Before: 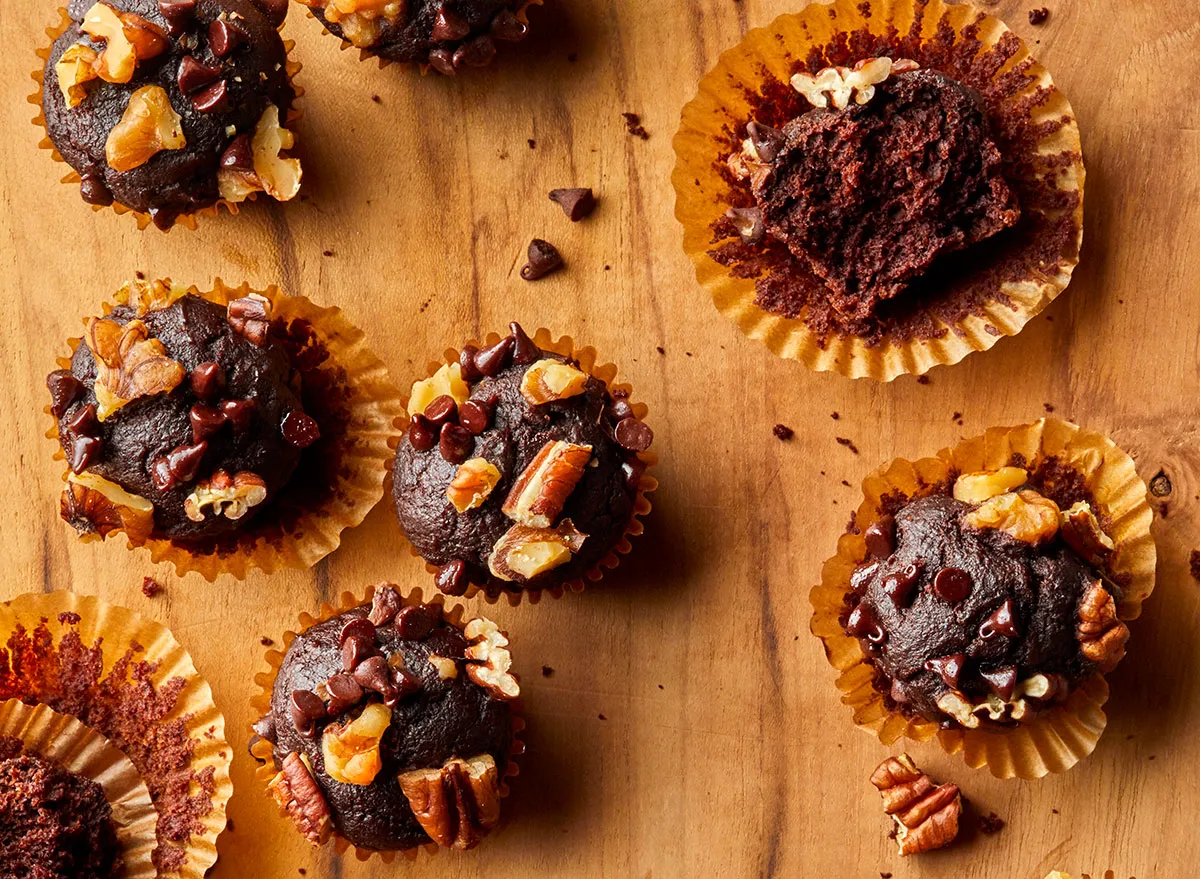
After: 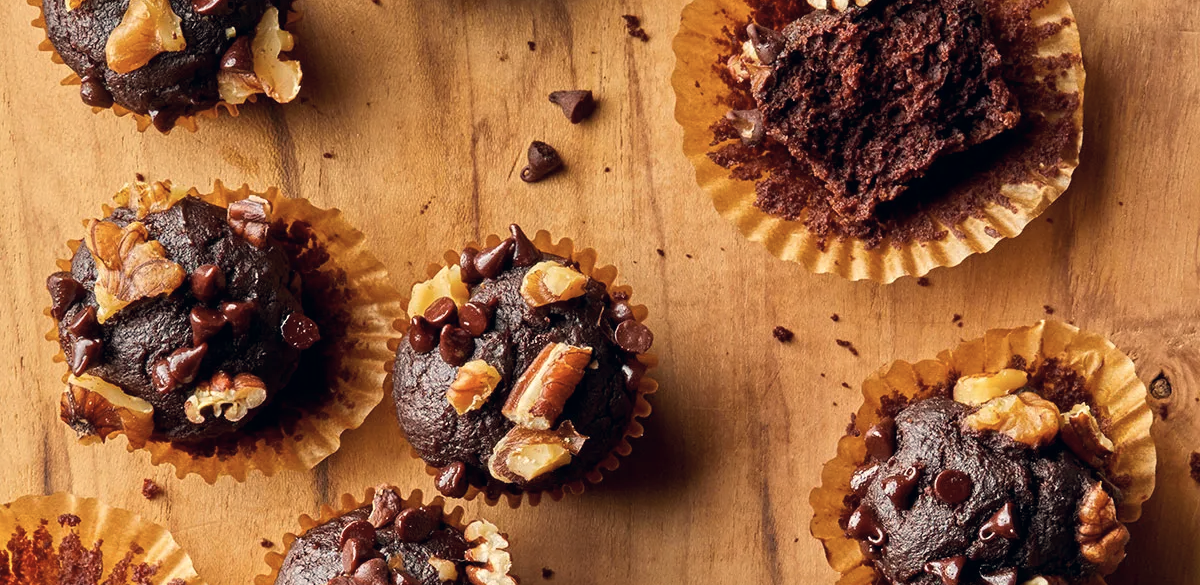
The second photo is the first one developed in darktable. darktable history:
crop: top 11.164%, bottom 22.175%
color correction: highlights a* 2.85, highlights b* 5.02, shadows a* -2.01, shadows b* -4.82, saturation 0.821
